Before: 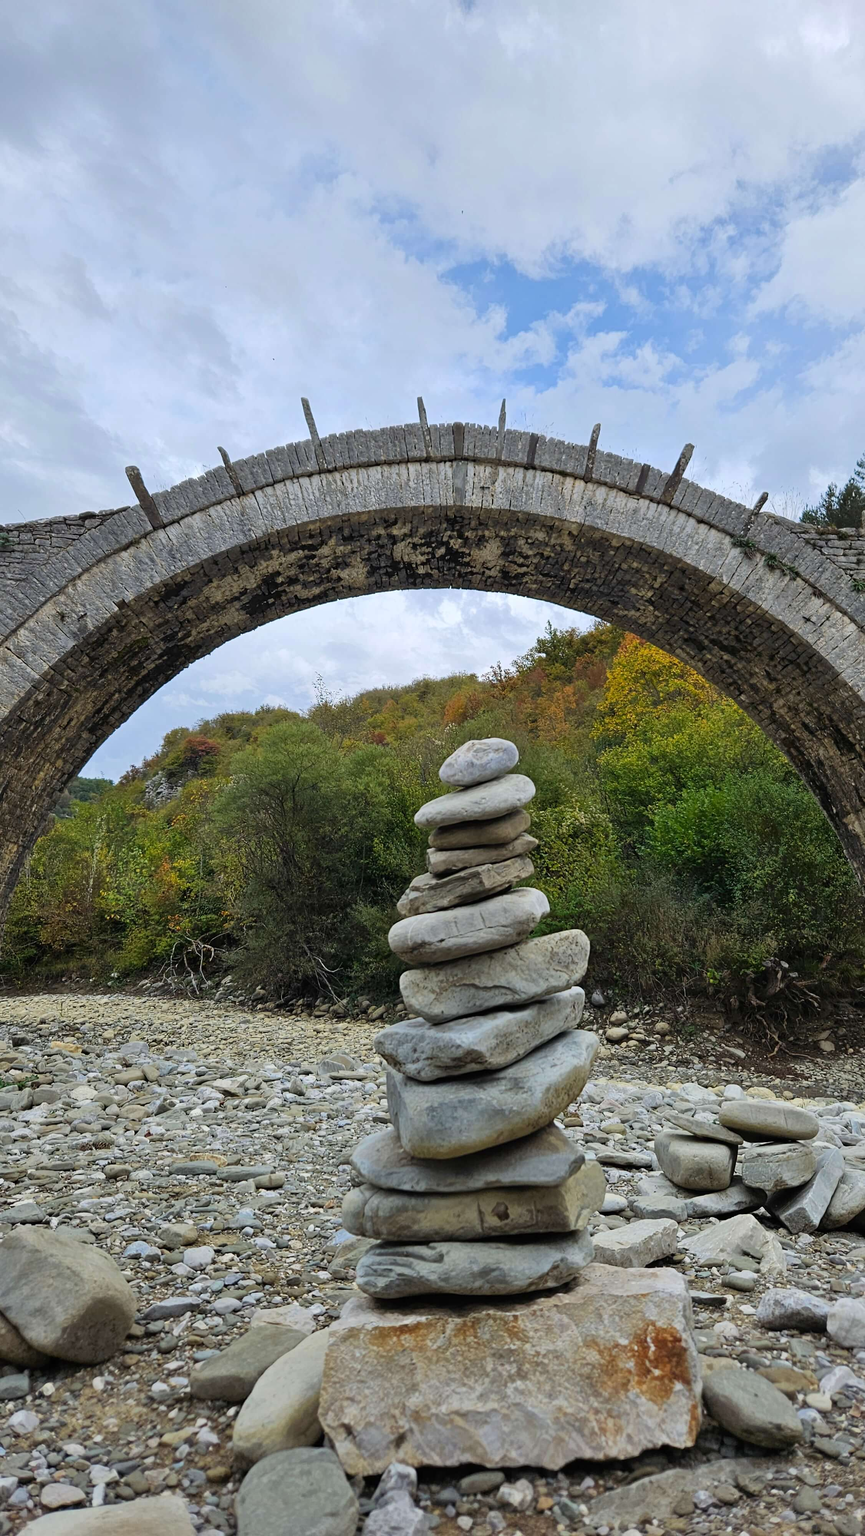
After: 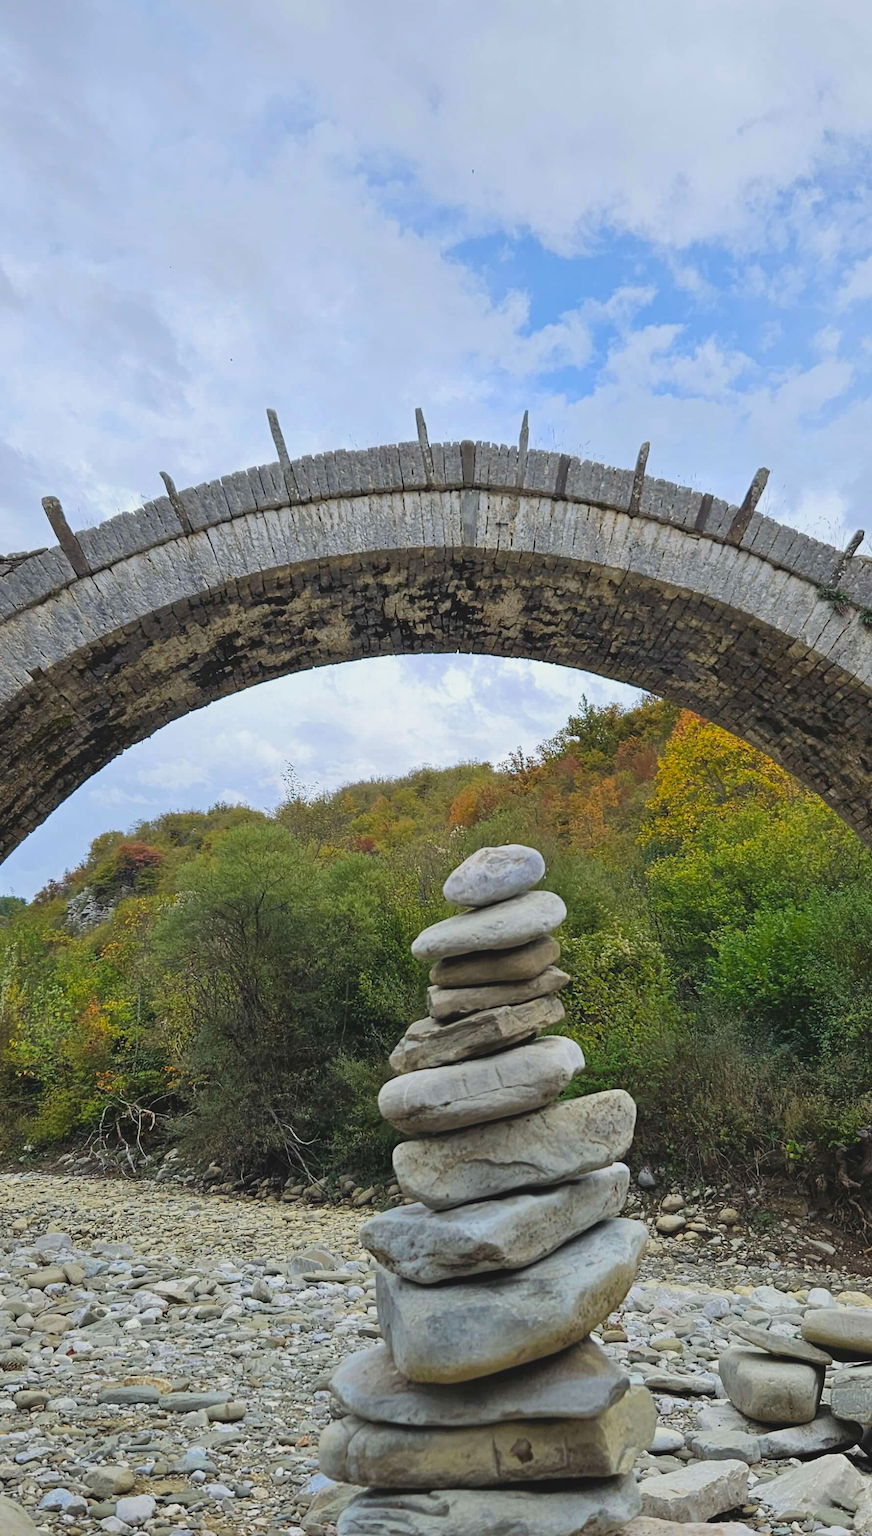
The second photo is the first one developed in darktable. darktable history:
contrast brightness saturation: contrast -0.1, brightness 0.05, saturation 0.08
split-toning: shadows › saturation 0.61, highlights › saturation 0.58, balance -28.74, compress 87.36%
crop and rotate: left 10.77%, top 5.1%, right 10.41%, bottom 16.76%
